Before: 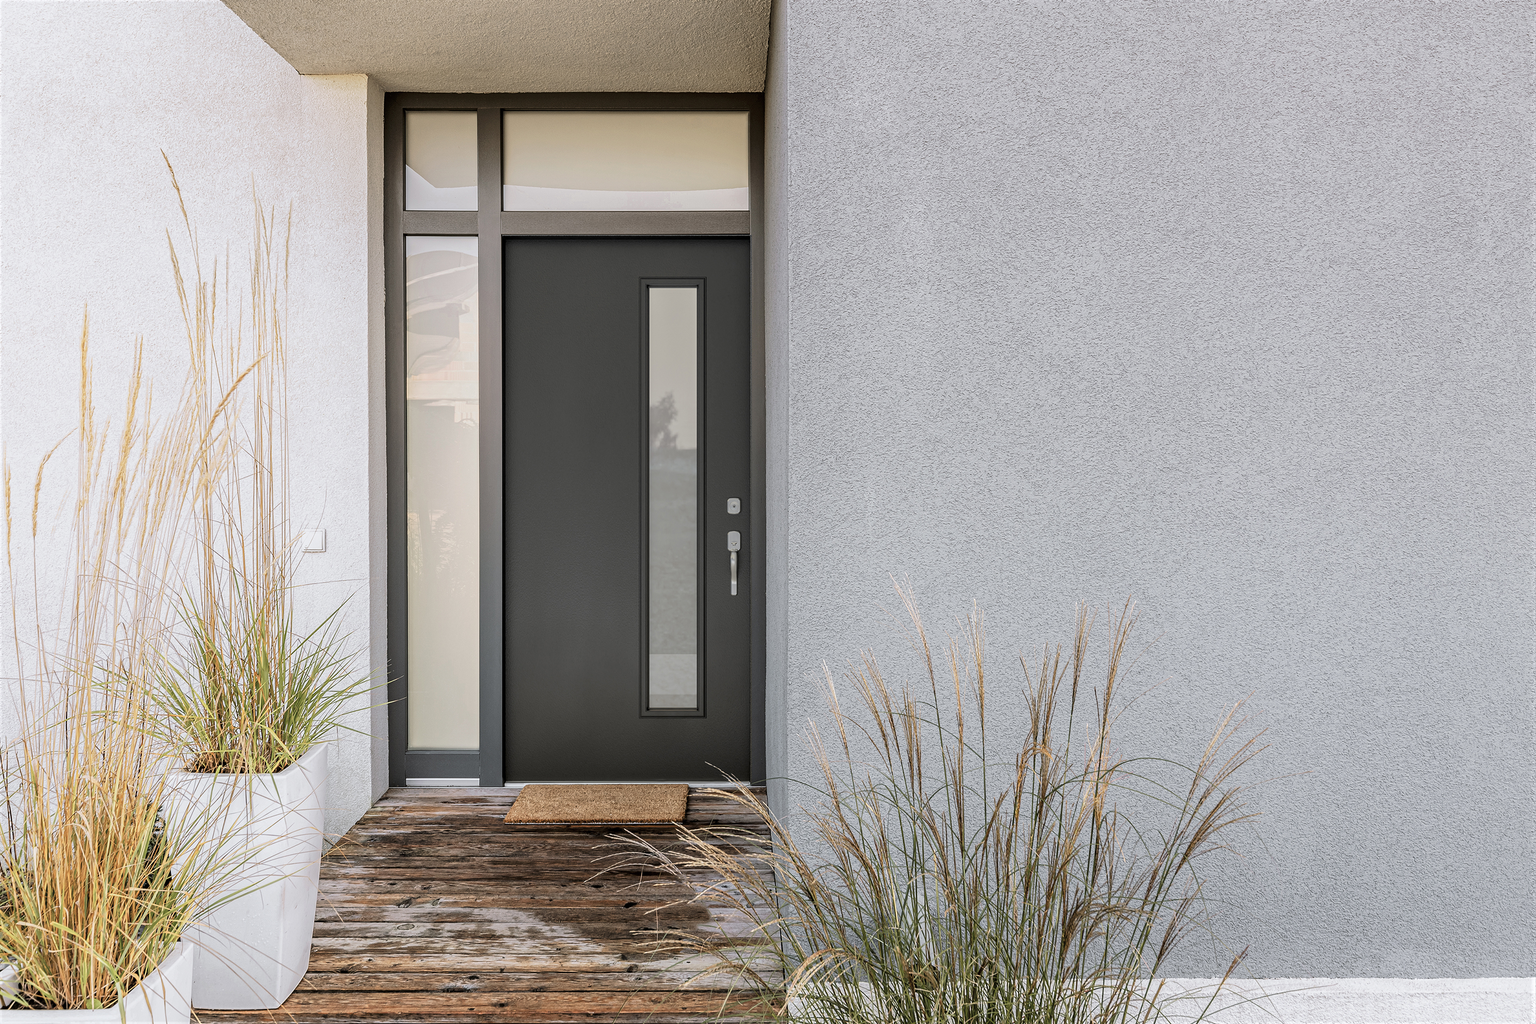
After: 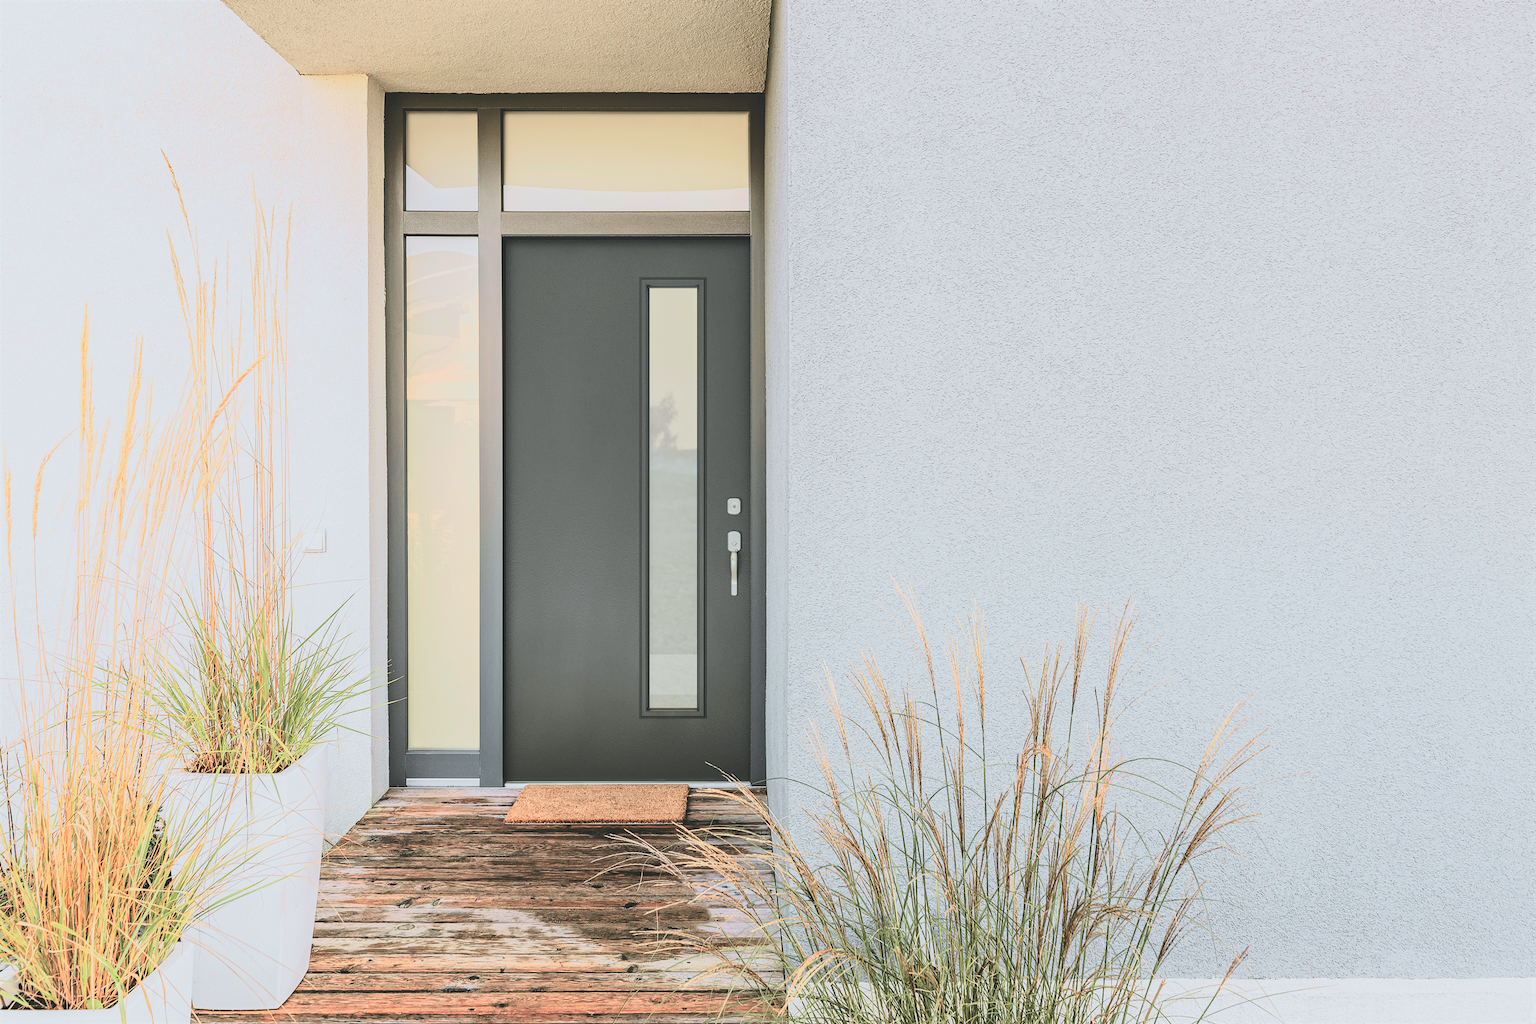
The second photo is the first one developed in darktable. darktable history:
exposure: black level correction -0.028, compensate highlight preservation false
tone curve: curves: ch0 [(0, 0) (0.128, 0.068) (0.292, 0.274) (0.453, 0.507) (0.653, 0.717) (0.785, 0.817) (0.995, 0.917)]; ch1 [(0, 0) (0.384, 0.365) (0.463, 0.447) (0.486, 0.474) (0.503, 0.497) (0.52, 0.525) (0.559, 0.591) (0.583, 0.623) (0.672, 0.699) (0.766, 0.773) (1, 1)]; ch2 [(0, 0) (0.374, 0.344) (0.446, 0.443) (0.501, 0.5) (0.527, 0.549) (0.565, 0.582) (0.624, 0.632) (1, 1)], color space Lab, independent channels, preserve colors none
contrast brightness saturation: contrast 0.2, brightness 0.15, saturation 0.14
